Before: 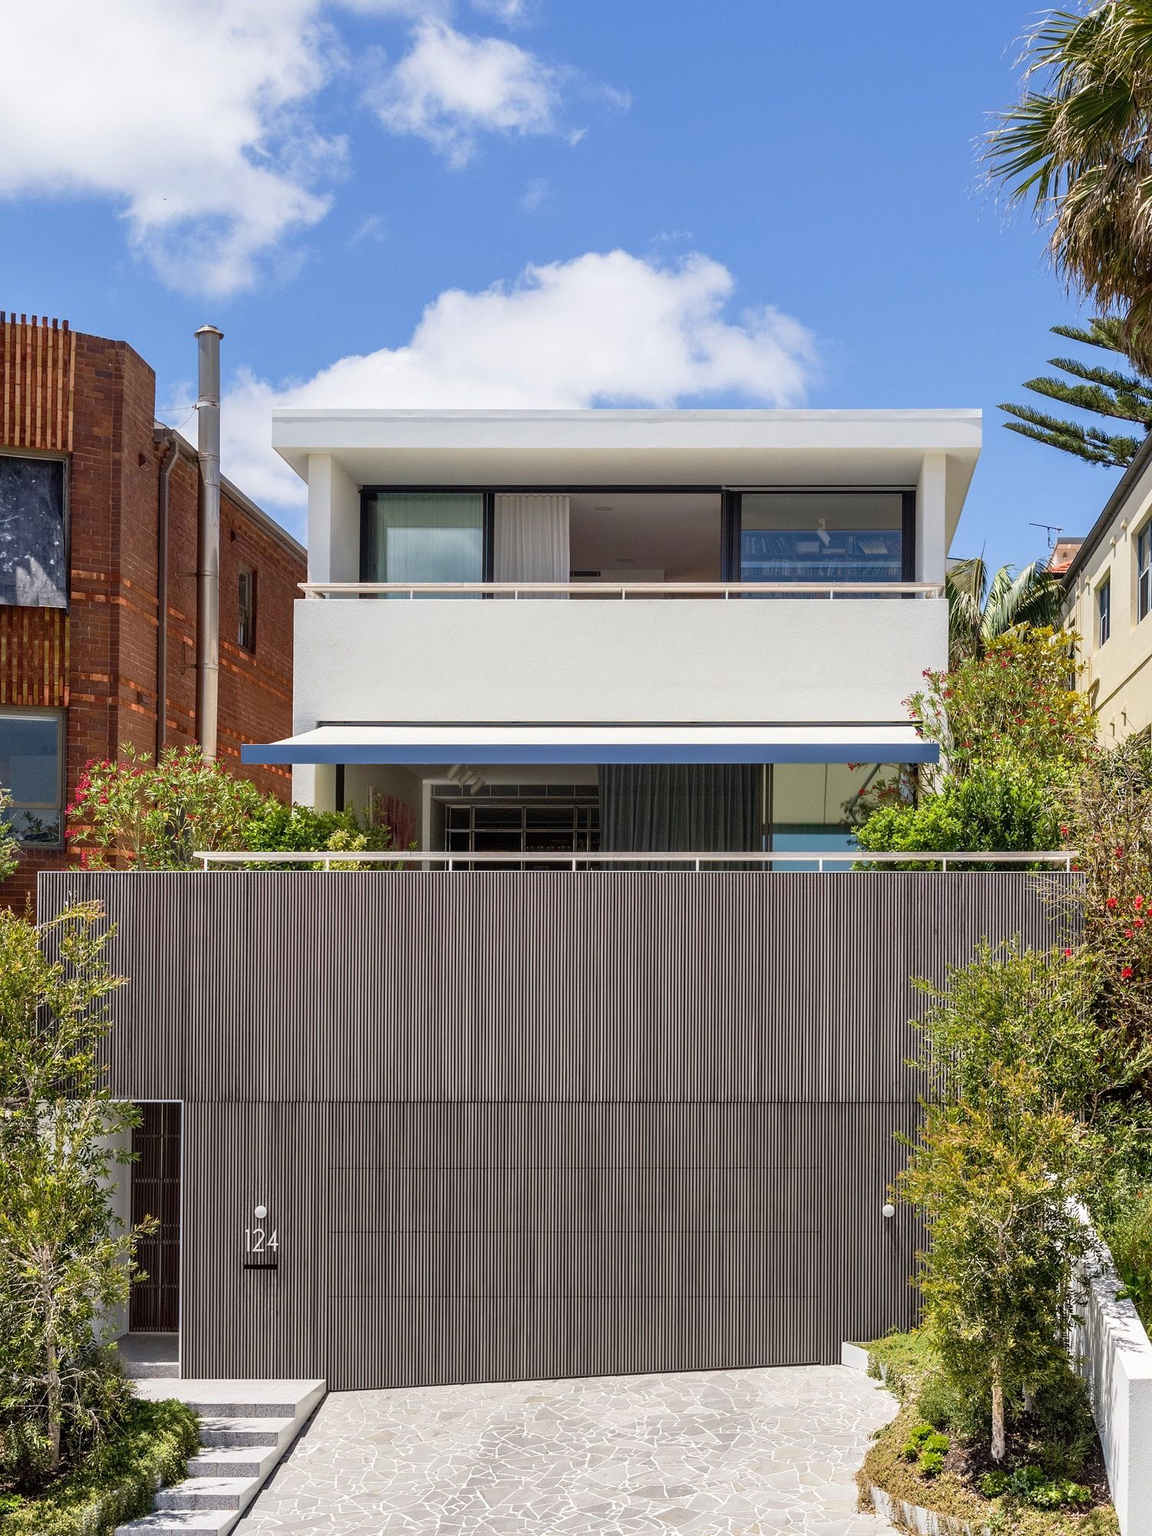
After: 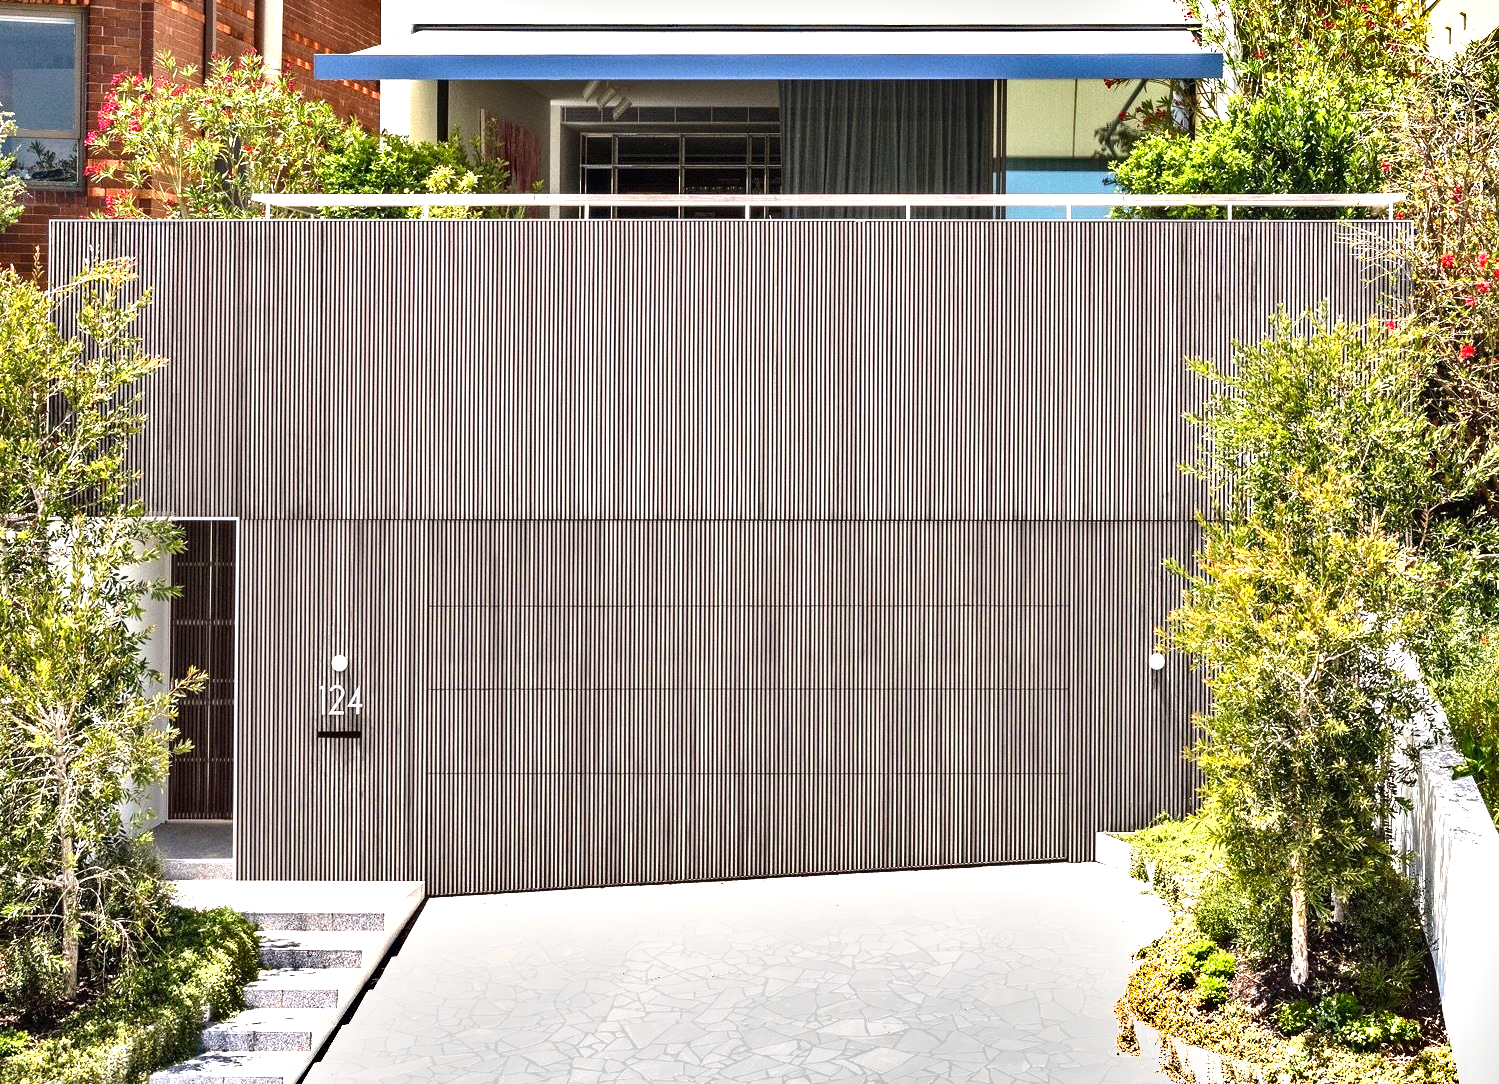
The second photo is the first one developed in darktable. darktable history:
crop and rotate: top 45.755%, right 0.023%
shadows and highlights: soften with gaussian
exposure: black level correction 0, exposure 1.103 EV, compensate exposure bias true, compensate highlight preservation false
tone equalizer: -8 EV -0.416 EV, -7 EV -0.388 EV, -6 EV -0.31 EV, -5 EV -0.223 EV, -3 EV 0.204 EV, -2 EV 0.329 EV, -1 EV 0.37 EV, +0 EV 0.398 EV, edges refinement/feathering 500, mask exposure compensation -1.57 EV, preserve details no
